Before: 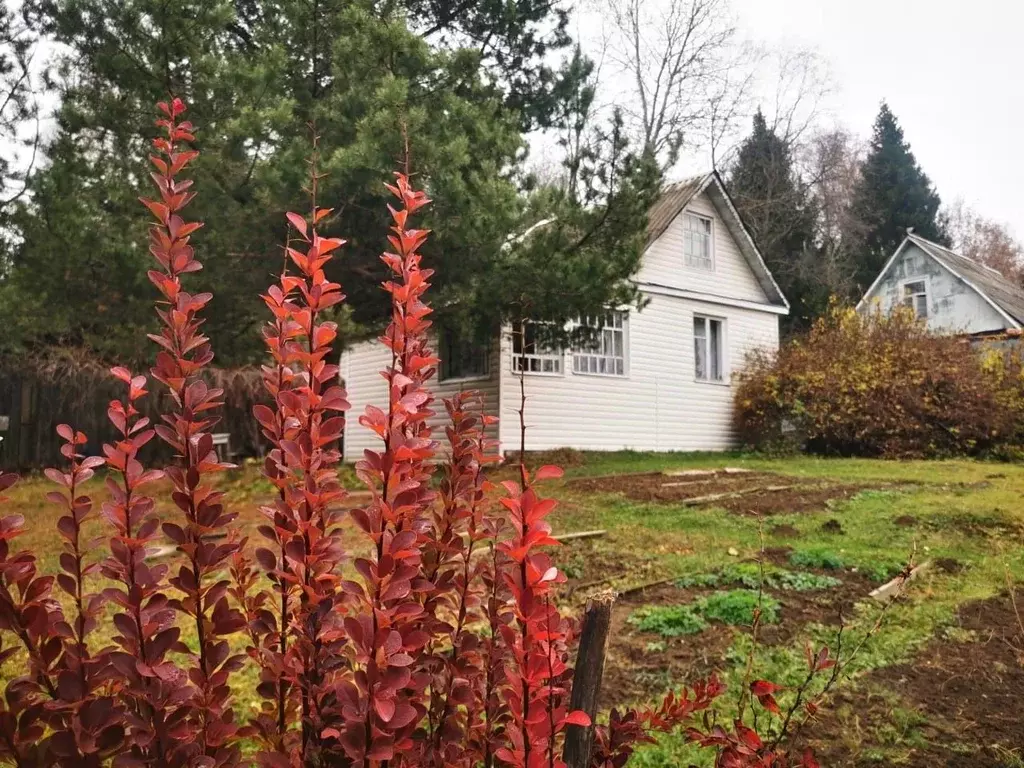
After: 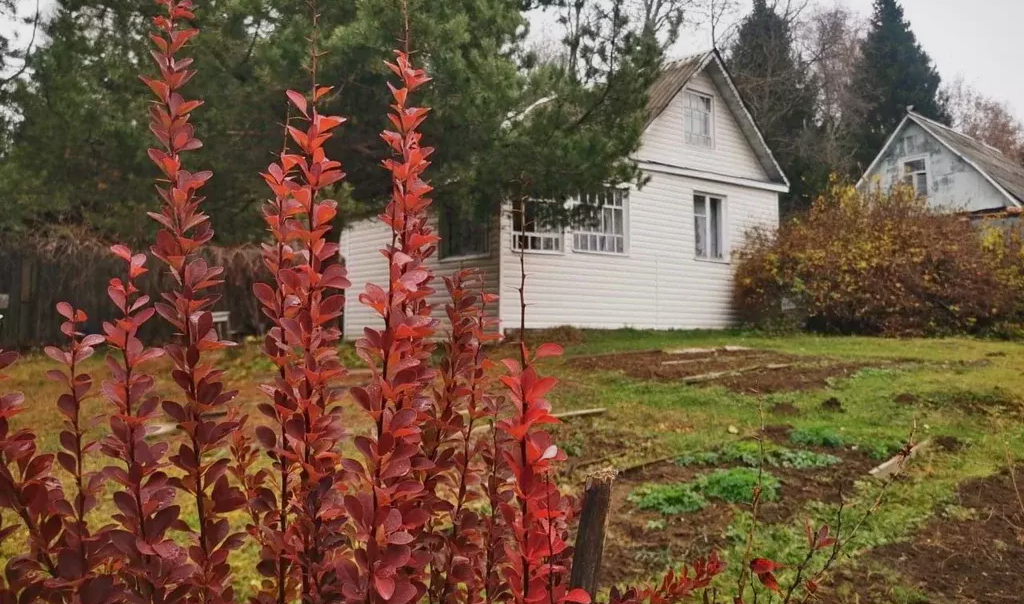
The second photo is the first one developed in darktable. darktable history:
shadows and highlights: shadows 20.93, highlights -37.11, soften with gaussian
tone equalizer: -8 EV 0.284 EV, -7 EV 0.42 EV, -6 EV 0.44 EV, -5 EV 0.24 EV, -3 EV -0.264 EV, -2 EV -0.387 EV, -1 EV -0.417 EV, +0 EV -0.266 EV, mask exposure compensation -0.5 EV
crop and rotate: top 16.003%, bottom 5.311%
